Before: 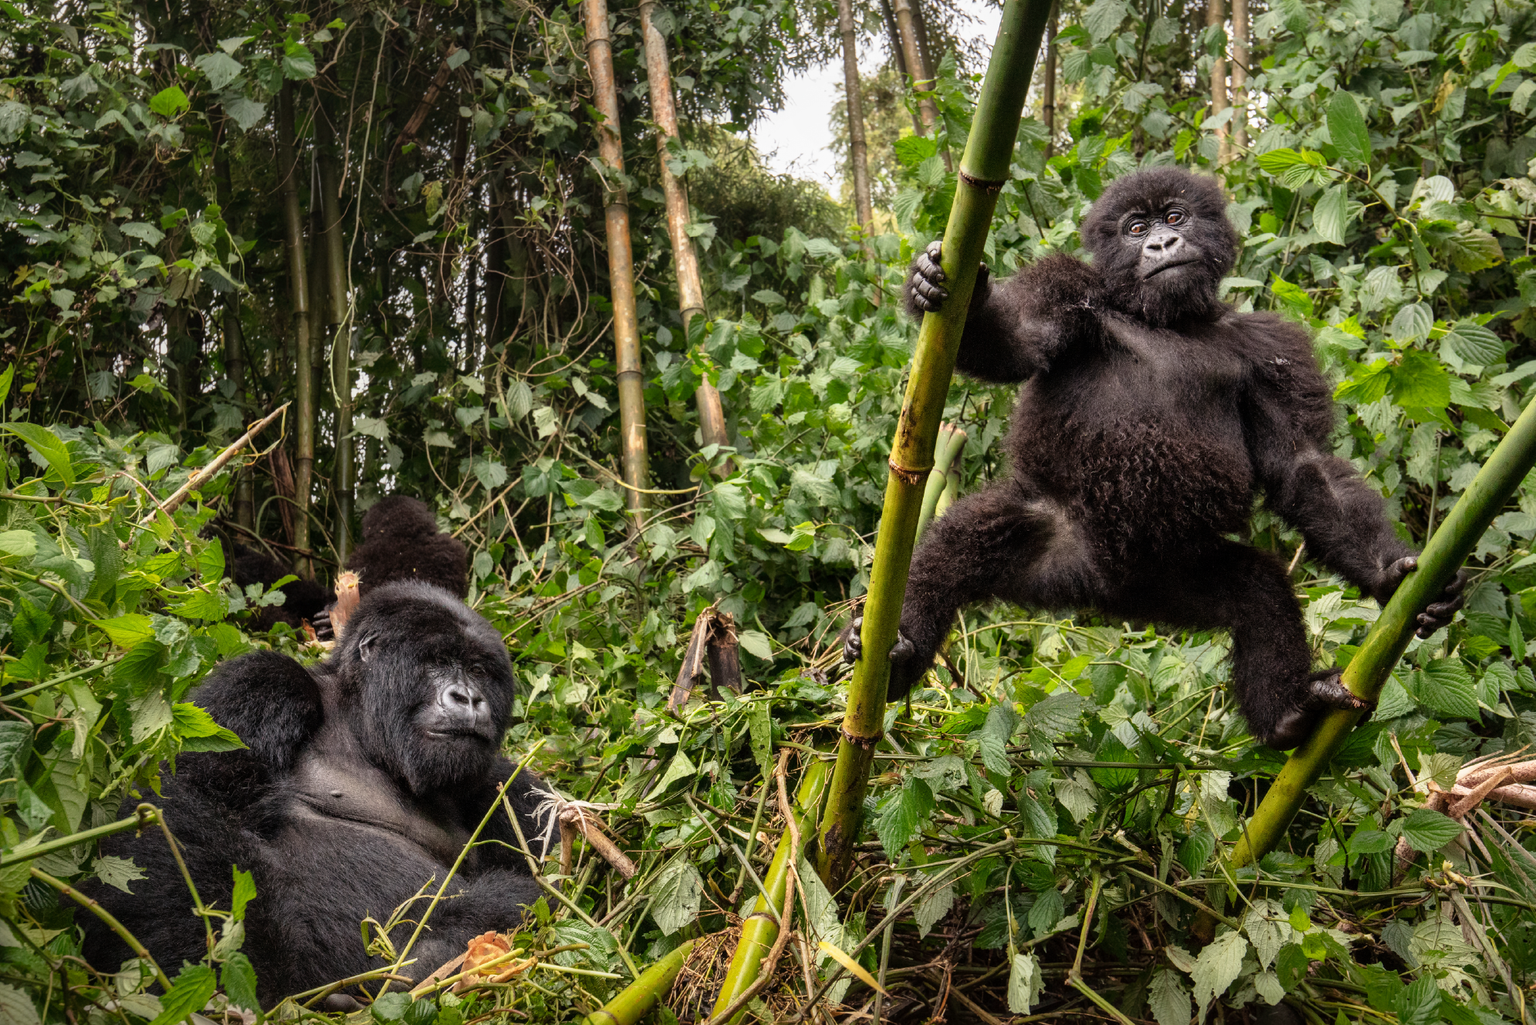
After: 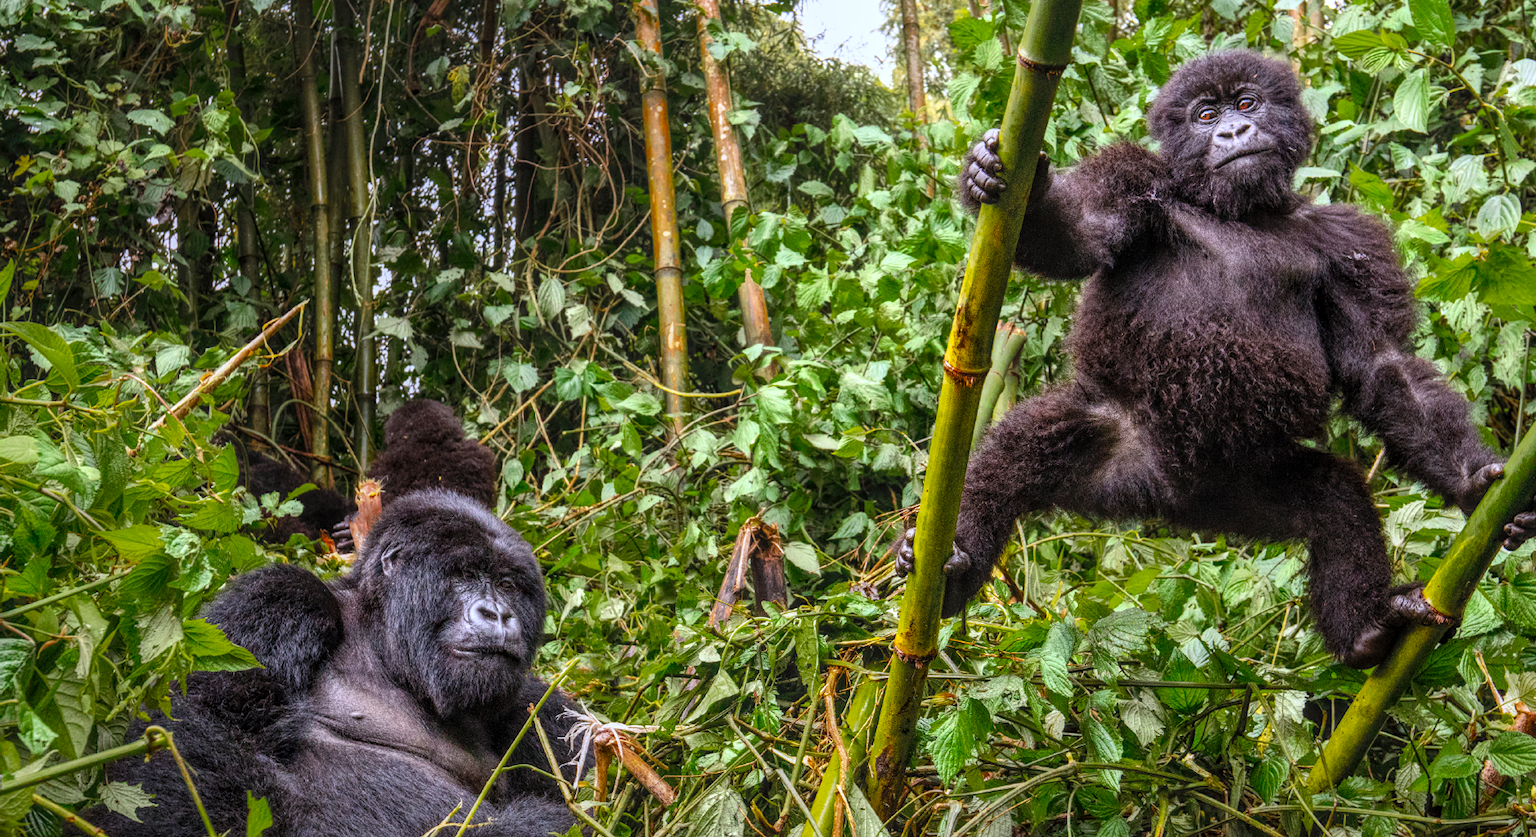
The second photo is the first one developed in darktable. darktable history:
white balance: red 0.967, blue 1.119, emerald 0.756
local contrast: highlights 74%, shadows 55%, detail 176%, midtone range 0.207
crop and rotate: angle 0.03°, top 11.643%, right 5.651%, bottom 11.189%
color balance rgb: perceptual saturation grading › global saturation 20%, global vibrance 20%
color zones: curves: ch0 [(0.11, 0.396) (0.195, 0.36) (0.25, 0.5) (0.303, 0.412) (0.357, 0.544) (0.75, 0.5) (0.967, 0.328)]; ch1 [(0, 0.468) (0.112, 0.512) (0.202, 0.6) (0.25, 0.5) (0.307, 0.352) (0.357, 0.544) (0.75, 0.5) (0.963, 0.524)]
contrast brightness saturation: contrast 0.2, brightness 0.16, saturation 0.22
